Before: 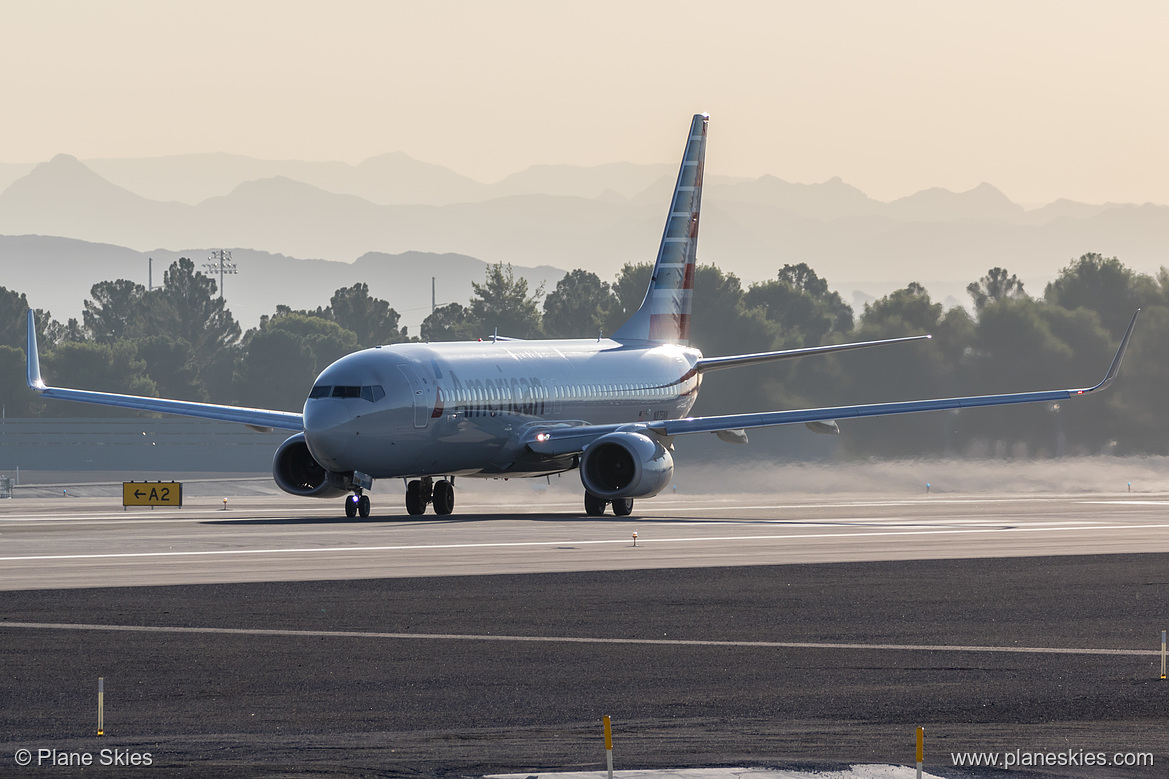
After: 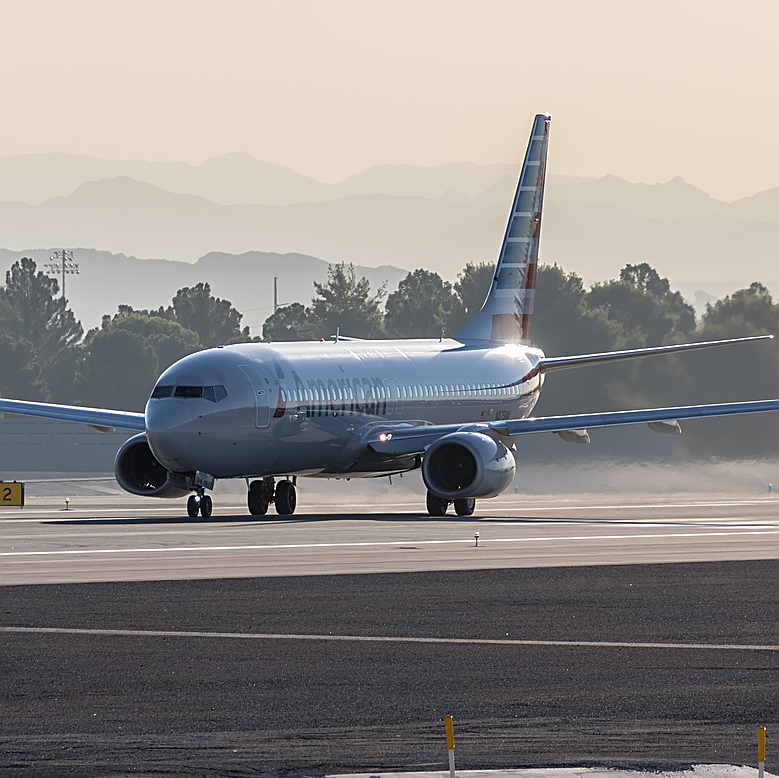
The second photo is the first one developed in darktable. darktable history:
sharpen: on, module defaults
crop and rotate: left 13.537%, right 19.796%
